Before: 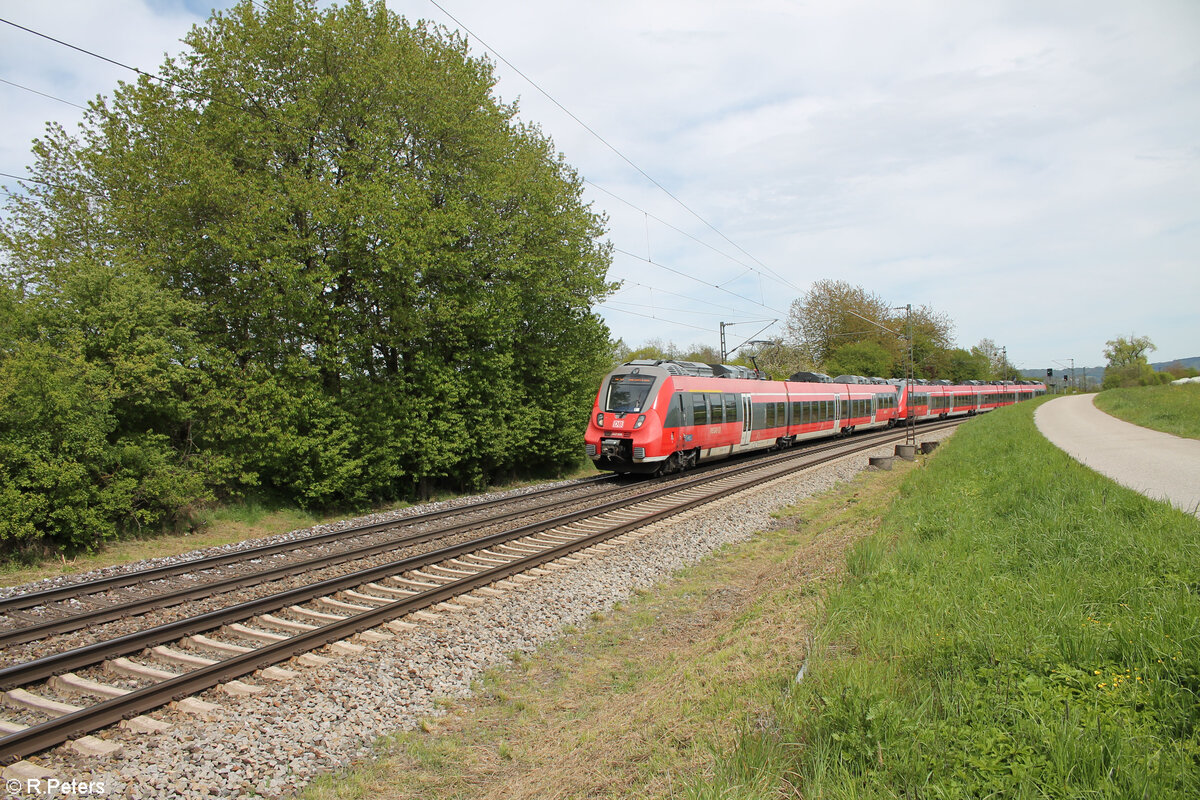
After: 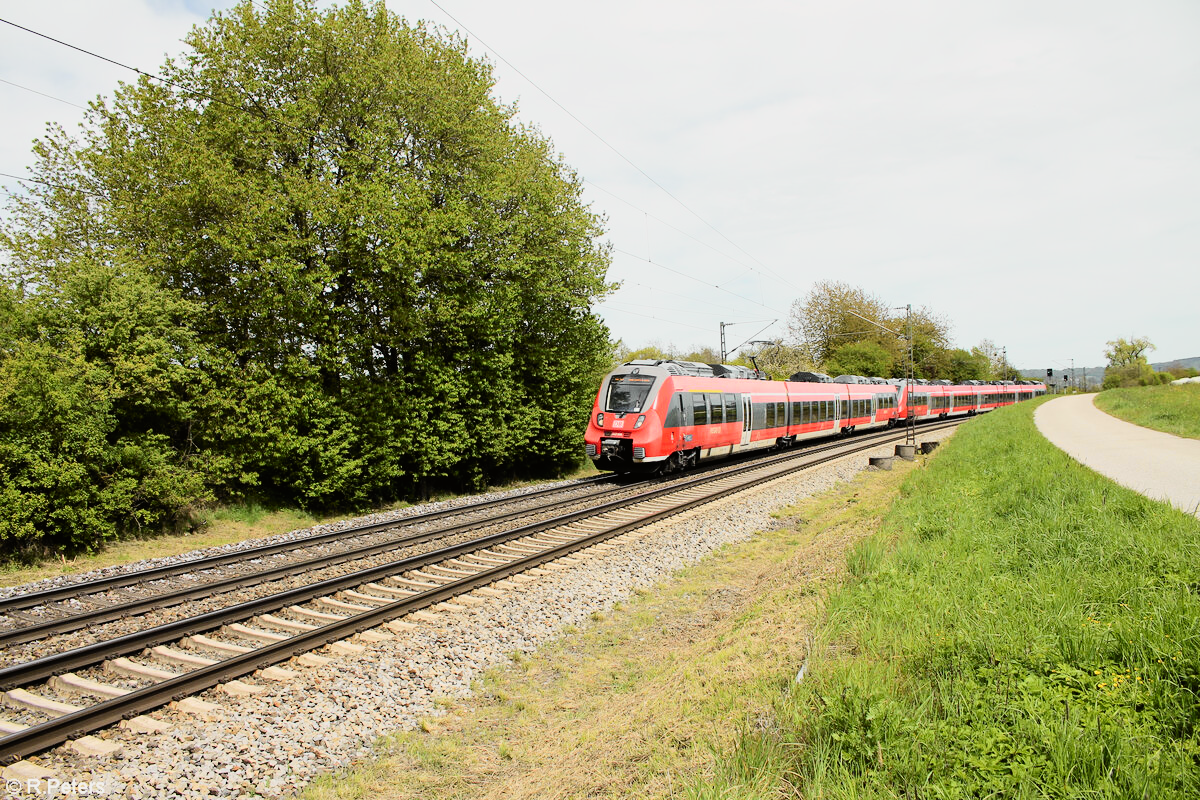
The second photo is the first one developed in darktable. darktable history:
filmic rgb: middle gray luminance 9.08%, black relative exposure -10.6 EV, white relative exposure 3.43 EV, target black luminance 0%, hardness 5.97, latitude 59.62%, contrast 1.088, highlights saturation mix 5.8%, shadows ↔ highlights balance 29.59%, color science v6 (2022)
tone curve: curves: ch0 [(0, 0.008) (0.107, 0.083) (0.283, 0.287) (0.429, 0.51) (0.607, 0.739) (0.789, 0.893) (0.998, 0.978)]; ch1 [(0, 0) (0.323, 0.339) (0.438, 0.427) (0.478, 0.484) (0.502, 0.502) (0.527, 0.525) (0.571, 0.579) (0.608, 0.629) (0.669, 0.704) (0.859, 0.899) (1, 1)]; ch2 [(0, 0) (0.33, 0.347) (0.421, 0.456) (0.473, 0.498) (0.502, 0.504) (0.522, 0.524) (0.549, 0.567) (0.593, 0.626) (0.676, 0.724) (1, 1)], color space Lab, independent channels, preserve colors none
